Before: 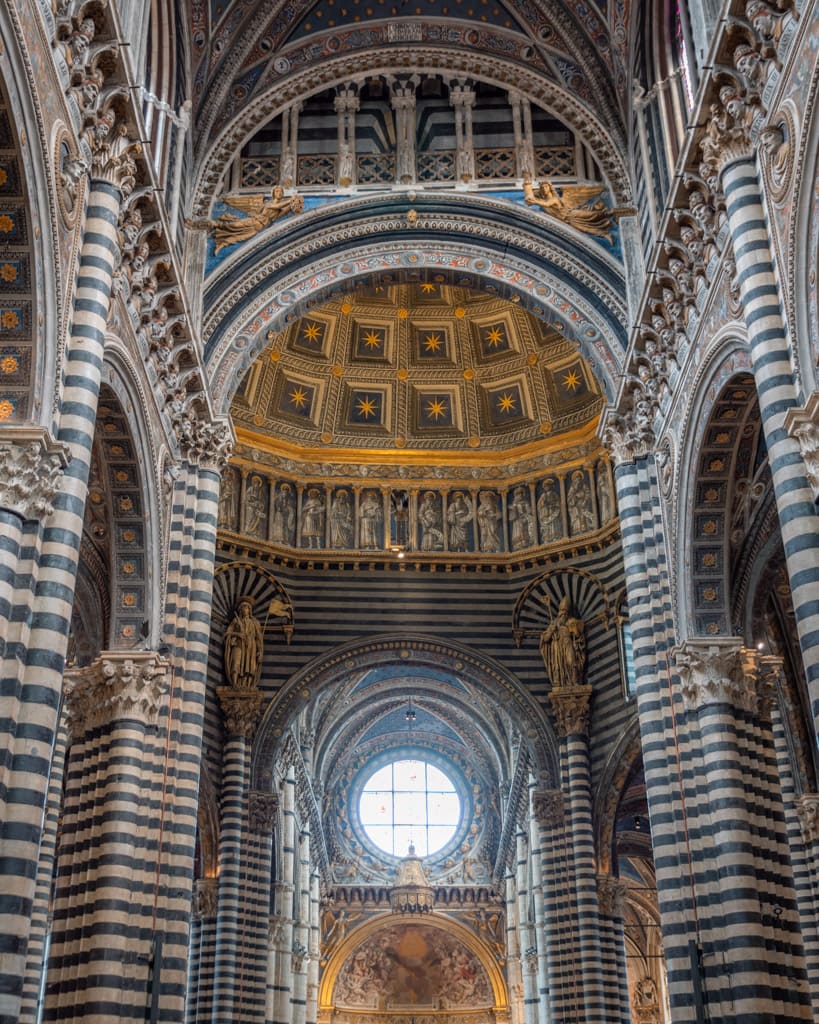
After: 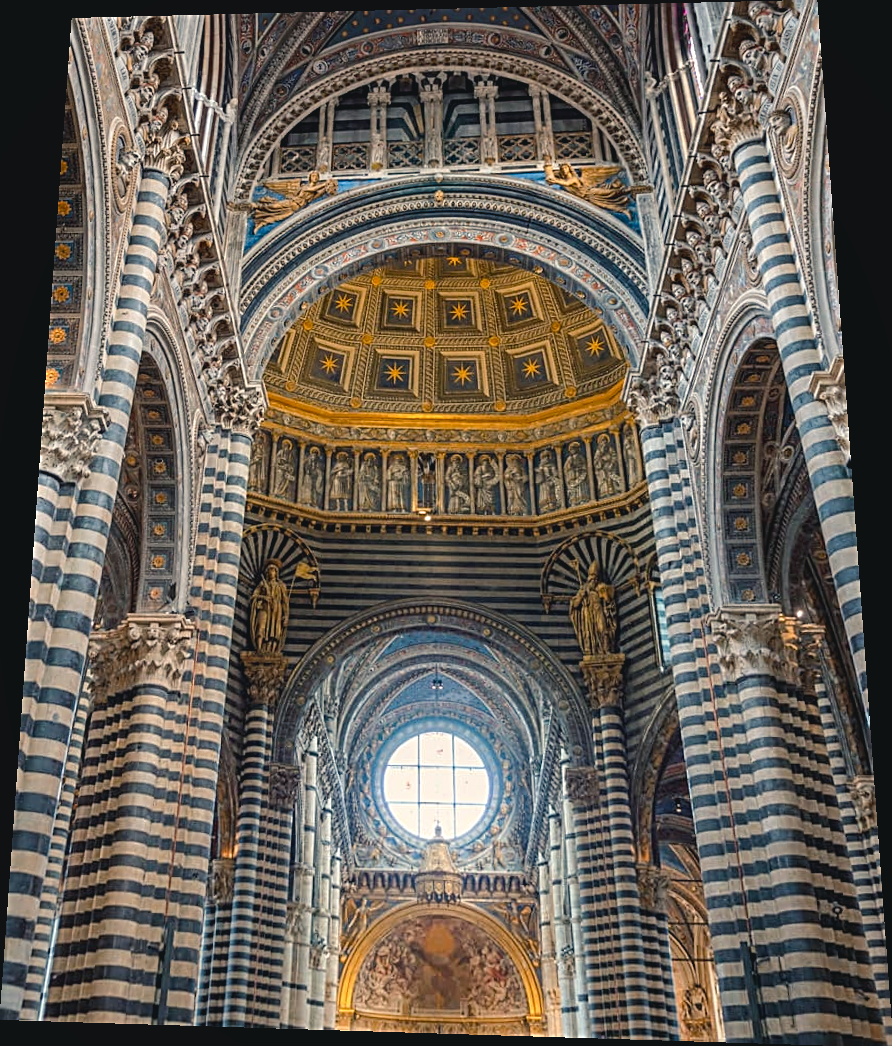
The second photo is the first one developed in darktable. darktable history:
sharpen: radius 2.584, amount 0.688
color balance rgb: shadows lift › chroma 2%, shadows lift › hue 219.6°, power › hue 313.2°, highlights gain › chroma 3%, highlights gain › hue 75.6°, global offset › luminance 0.5%, perceptual saturation grading › global saturation 15.33%, perceptual saturation grading › highlights -19.33%, perceptual saturation grading › shadows 20%, global vibrance 20%
rotate and perspective: rotation 0.128°, lens shift (vertical) -0.181, lens shift (horizontal) -0.044, shear 0.001, automatic cropping off
shadows and highlights: radius 337.17, shadows 29.01, soften with gaussian
